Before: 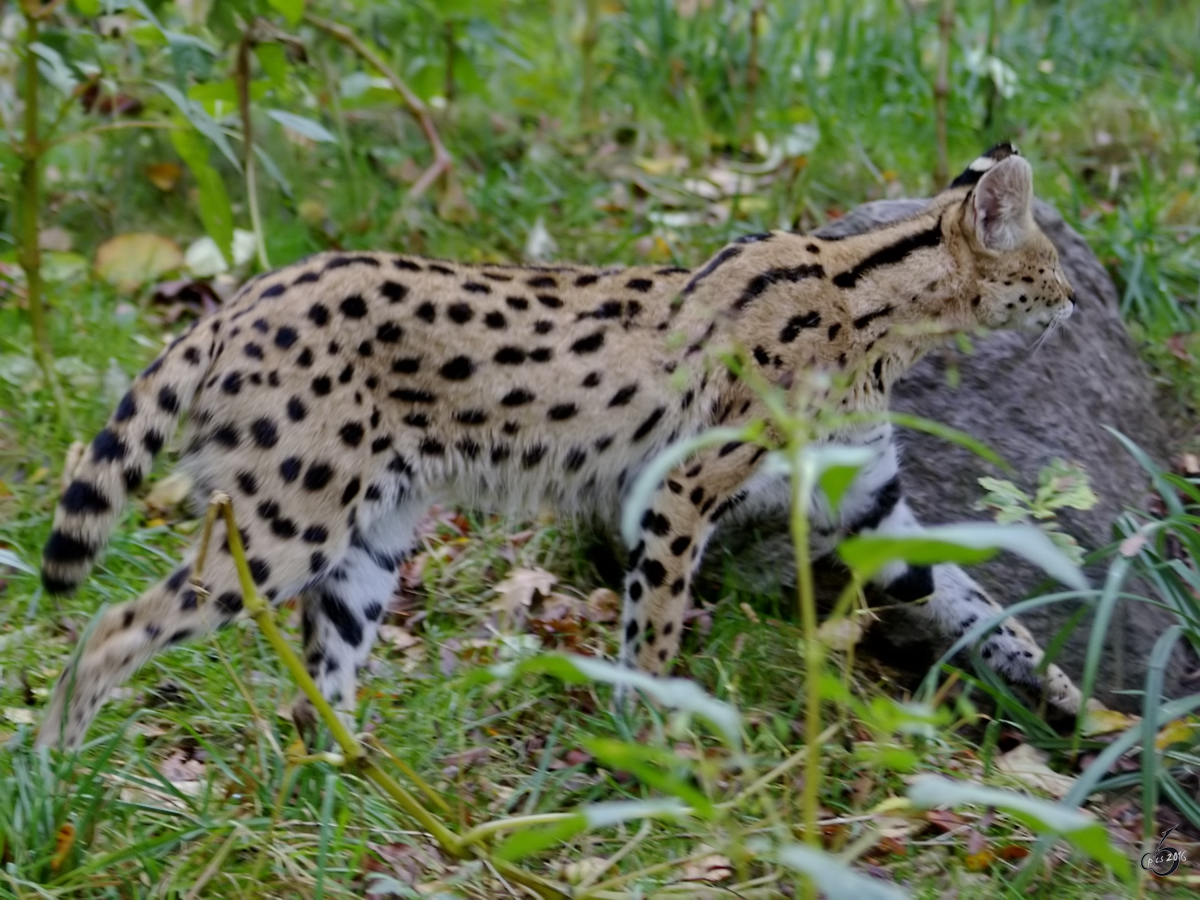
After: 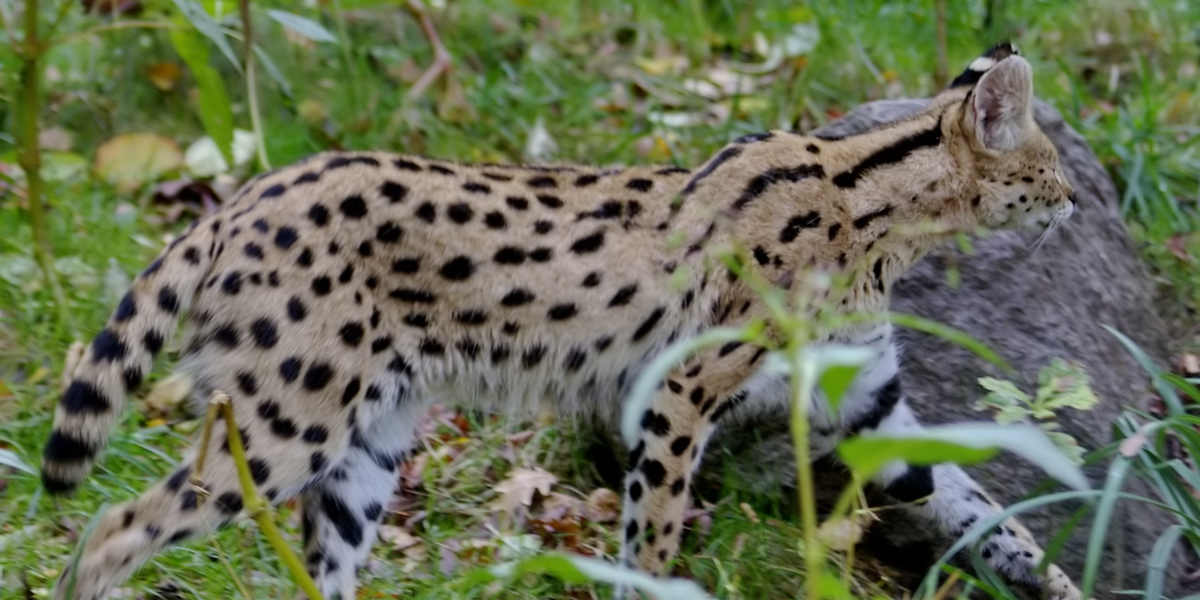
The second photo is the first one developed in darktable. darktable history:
crop: top 11.166%, bottom 22.168%
shadows and highlights: highlights color adjustment 0%, low approximation 0.01, soften with gaussian
